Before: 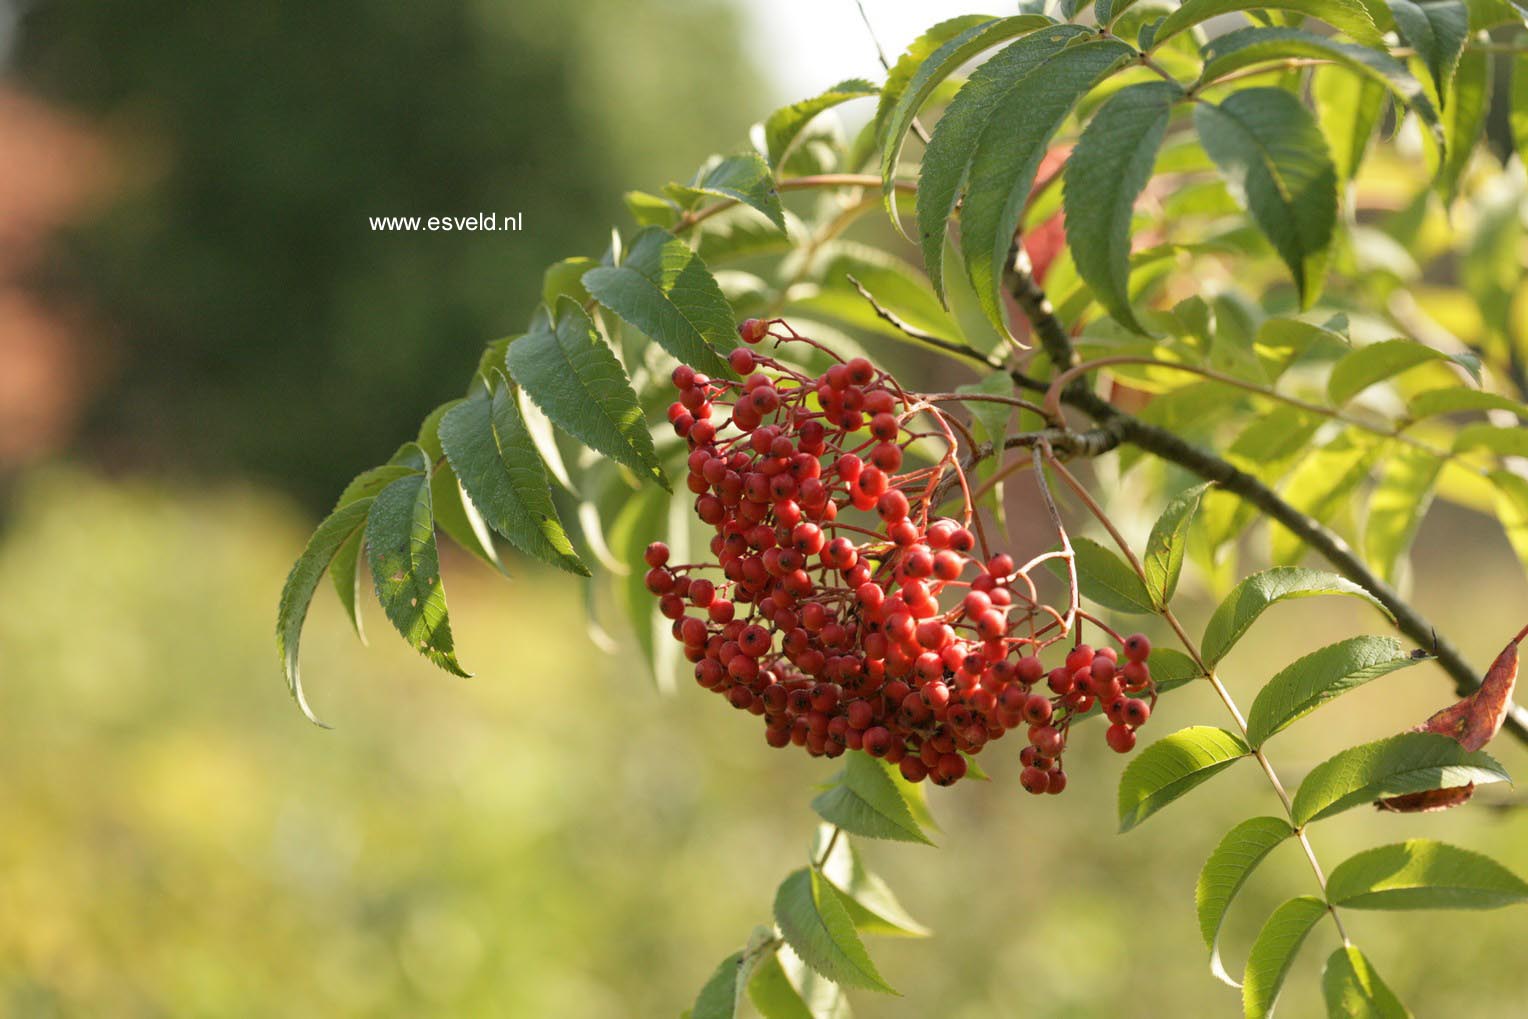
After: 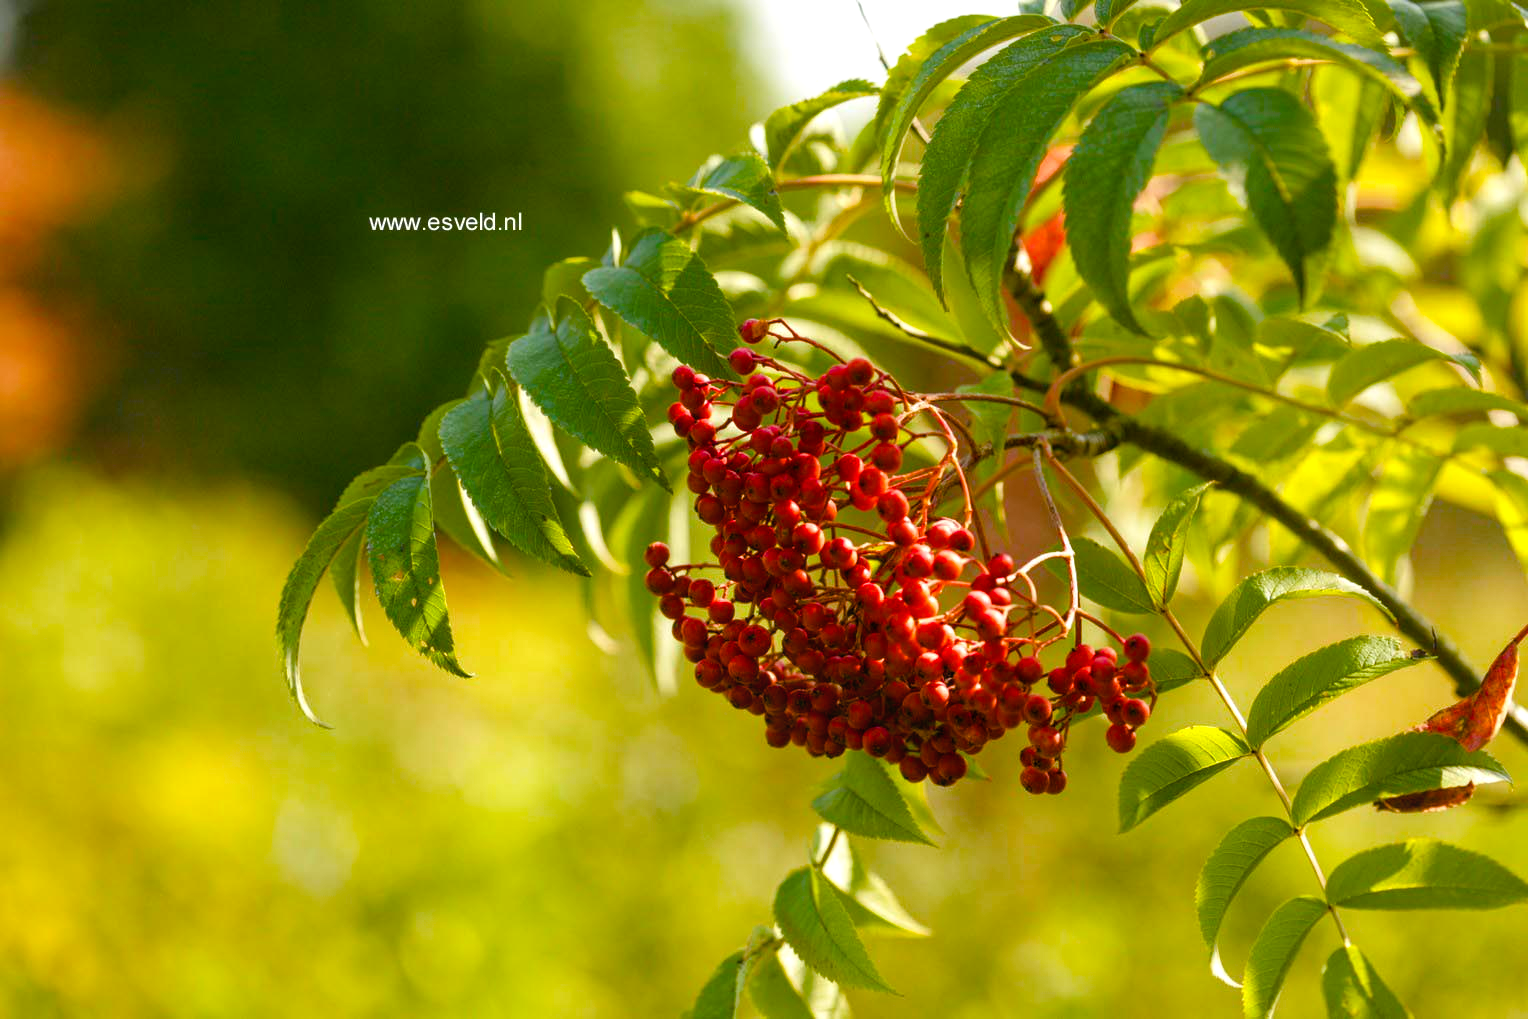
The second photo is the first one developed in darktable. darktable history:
local contrast: detail 110%
color balance rgb: linear chroma grading › global chroma 9.117%, perceptual saturation grading › global saturation 56.079%, perceptual saturation grading › highlights -50.529%, perceptual saturation grading › mid-tones 40.436%, perceptual saturation grading › shadows 30.684%, global vibrance 35.651%, contrast 9.499%
